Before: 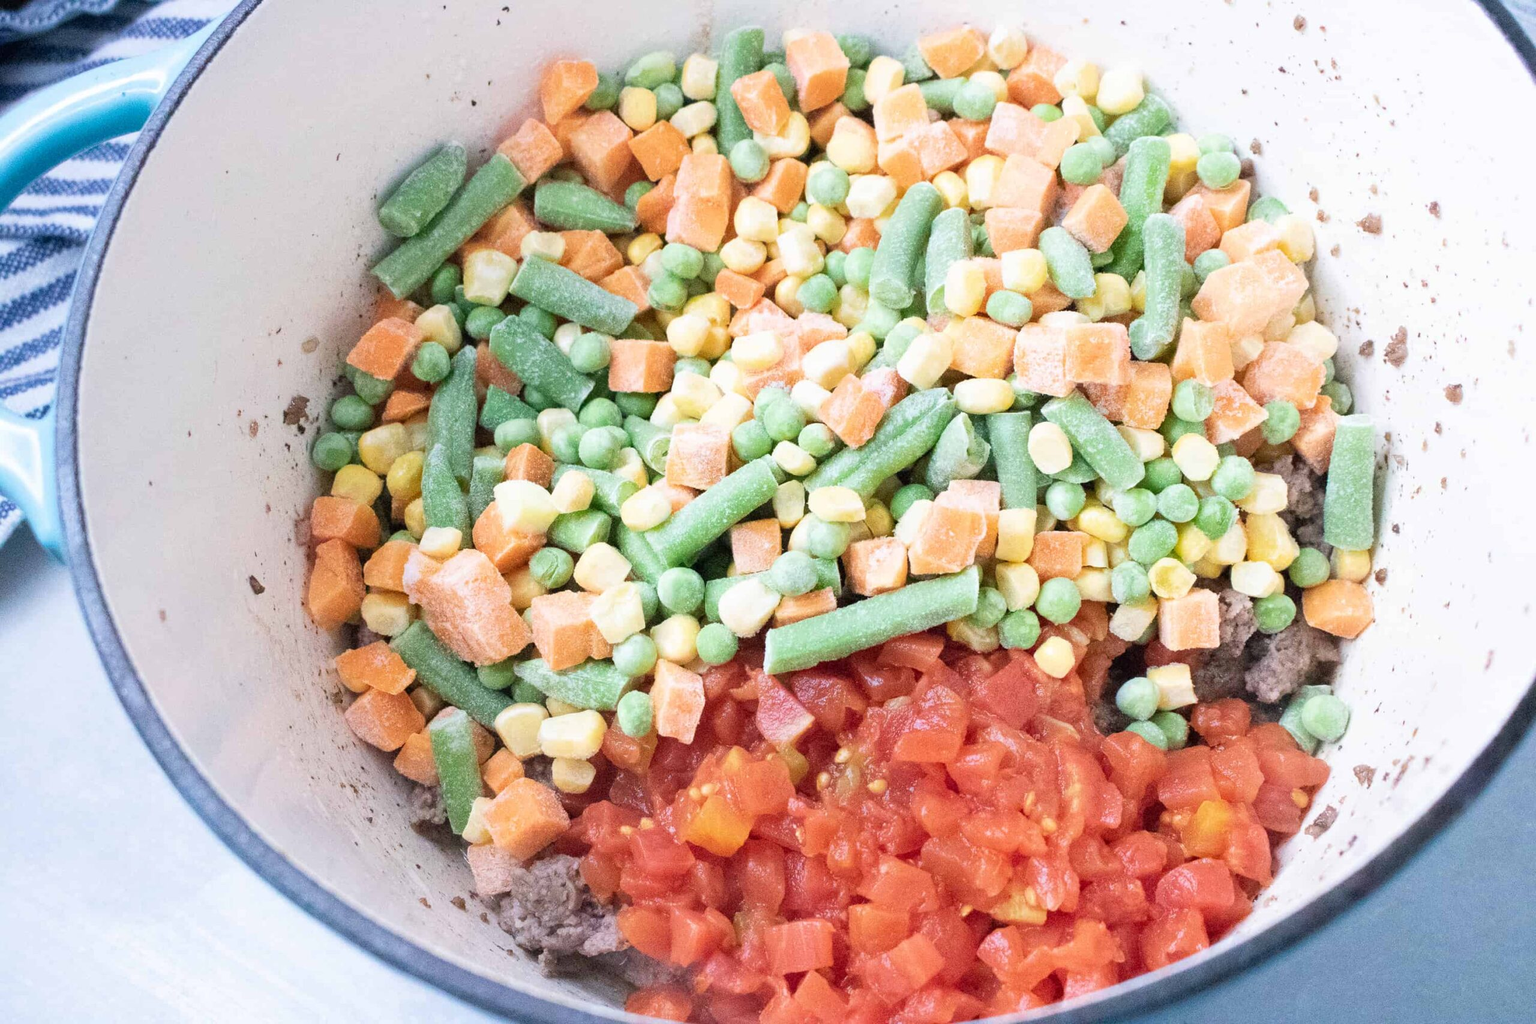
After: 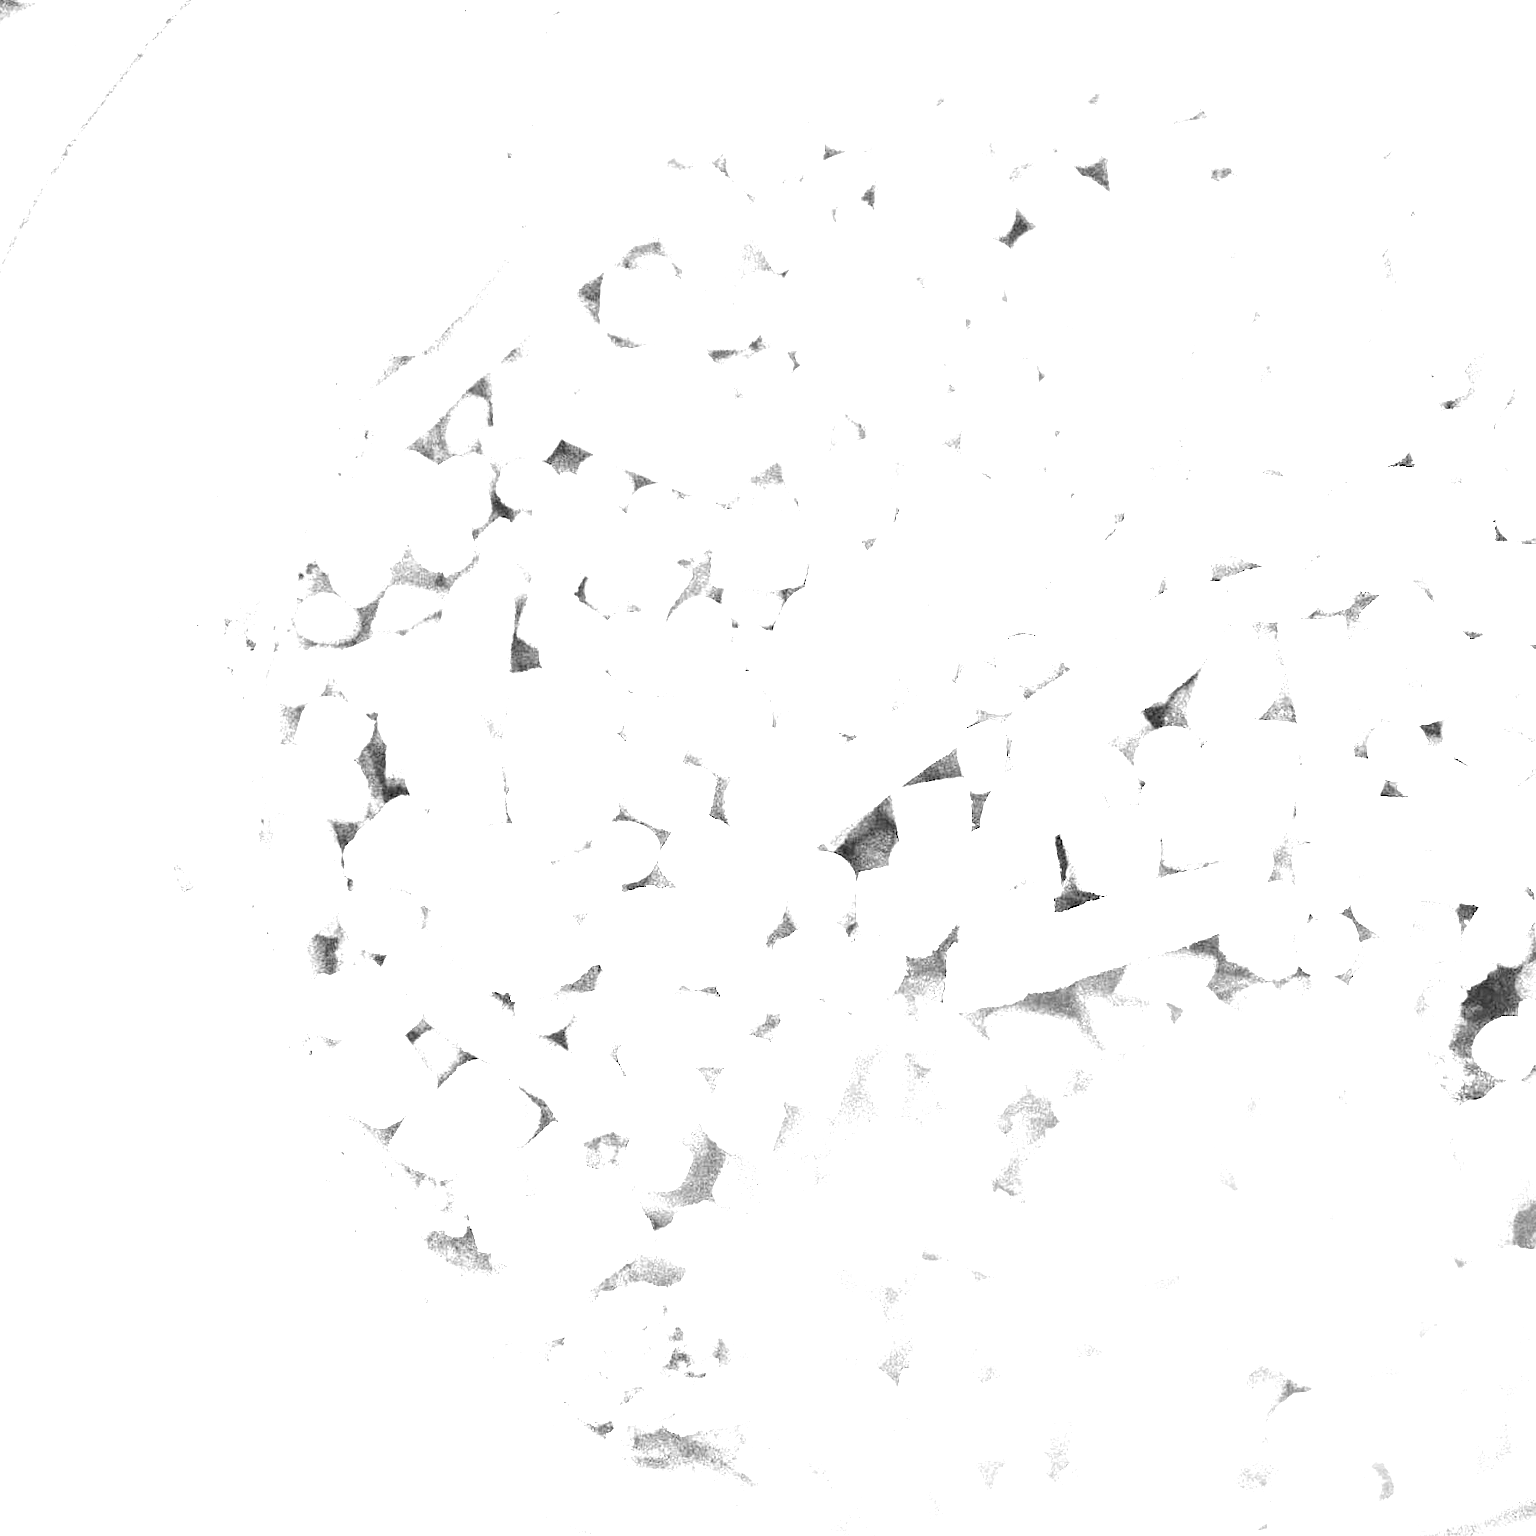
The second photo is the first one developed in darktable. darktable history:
tone equalizer: on, module defaults
crop and rotate: left 8.786%, right 24.548%
exposure: black level correction 0, exposure 4 EV, compensate exposure bias true, compensate highlight preservation false
monochrome: a 32, b 64, size 2.3
